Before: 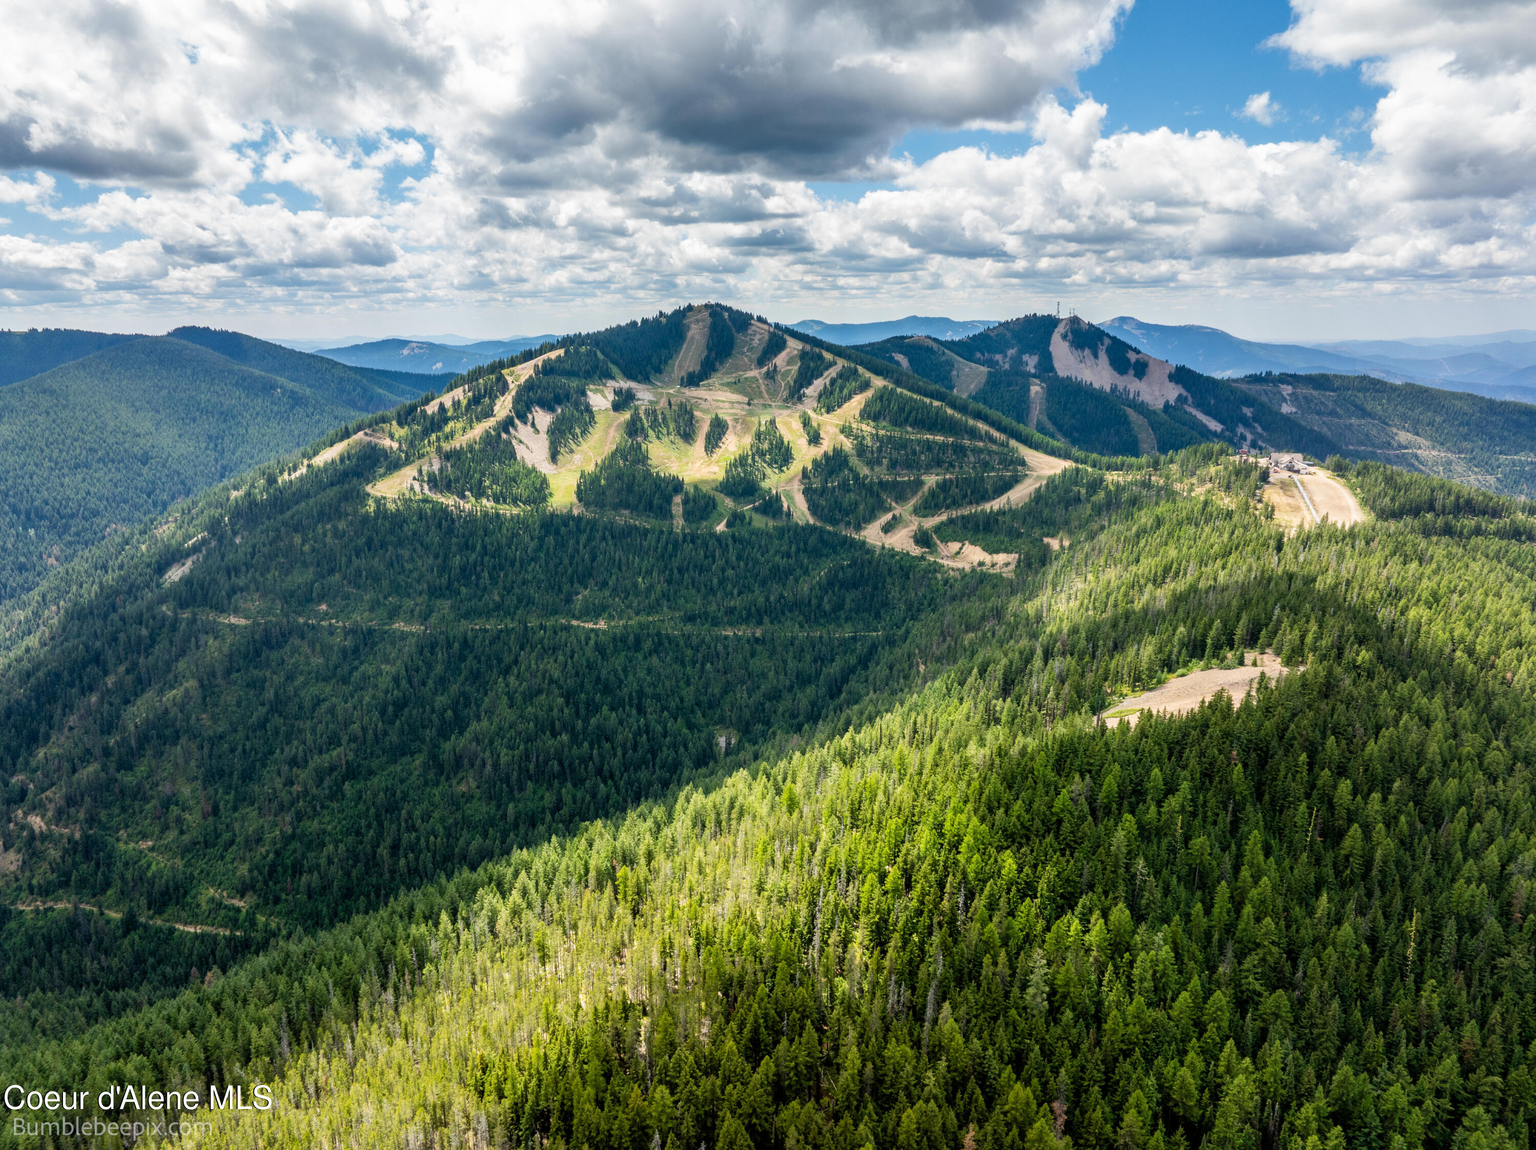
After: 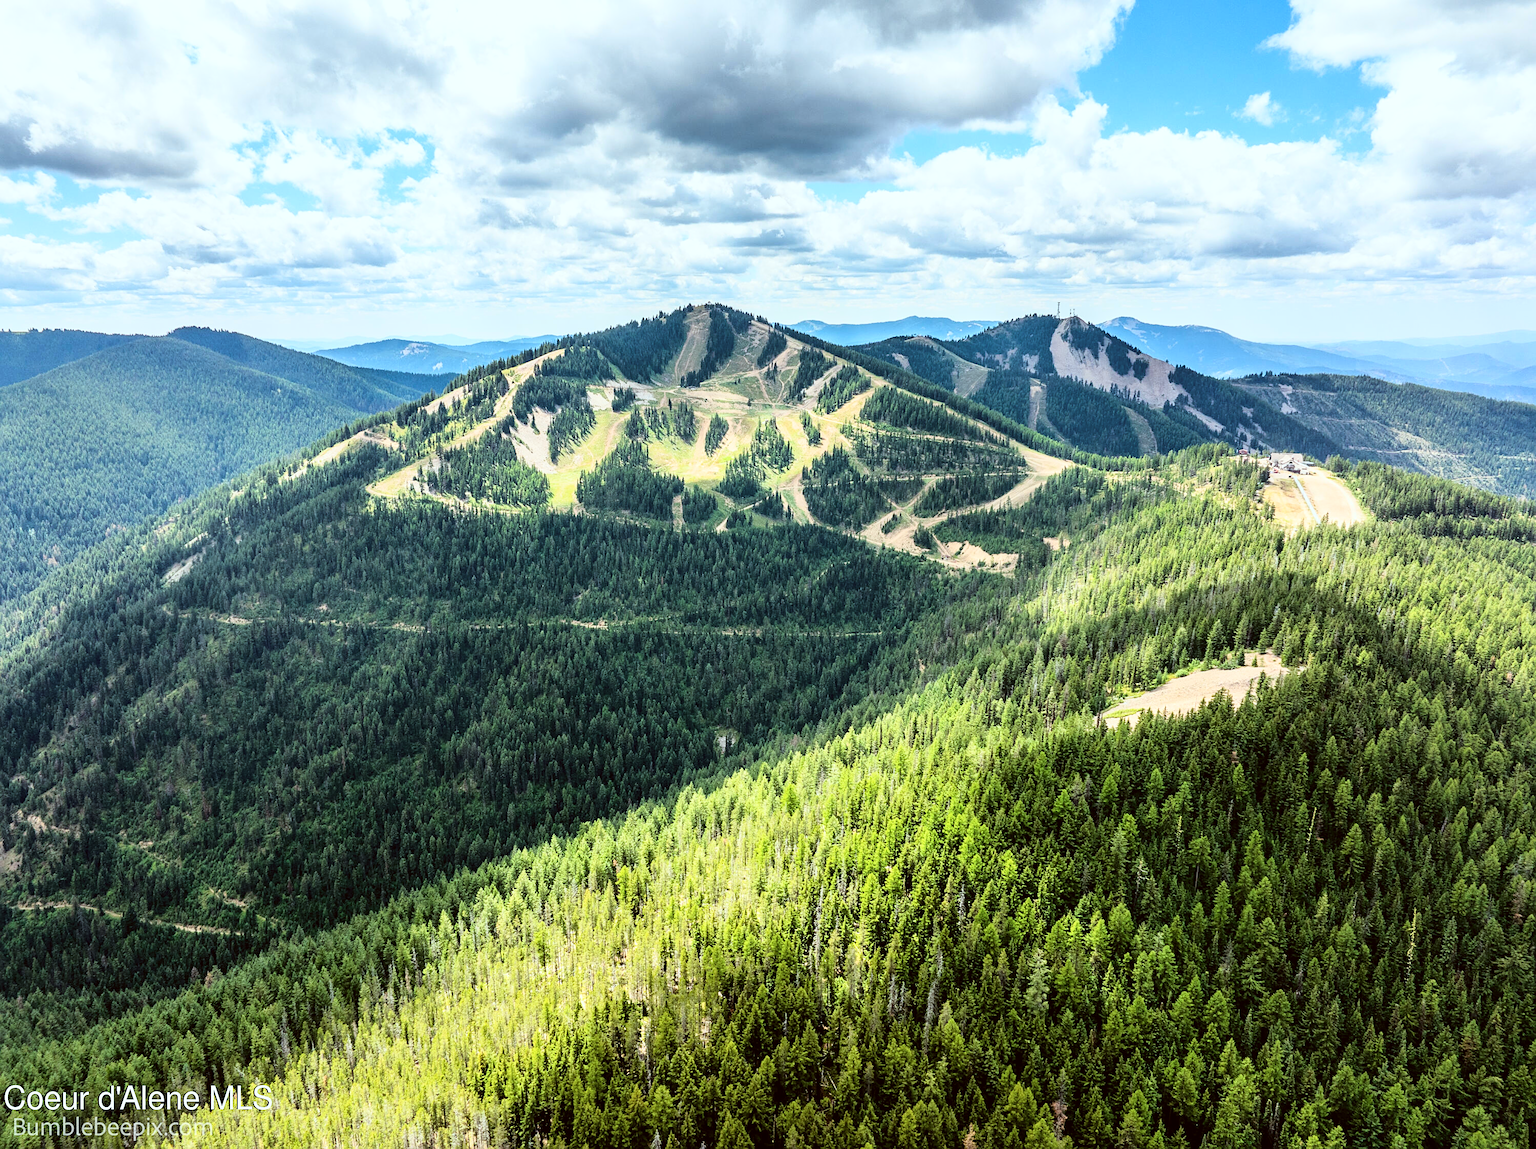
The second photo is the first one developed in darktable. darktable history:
sharpen: on, module defaults
color correction: highlights a* -4.91, highlights b* -3.3, shadows a* 4.08, shadows b* 4.35
base curve: curves: ch0 [(0, 0) (0.028, 0.03) (0.121, 0.232) (0.46, 0.748) (0.859, 0.968) (1, 1)], exposure shift 0.01
contrast brightness saturation: saturation -0.06
